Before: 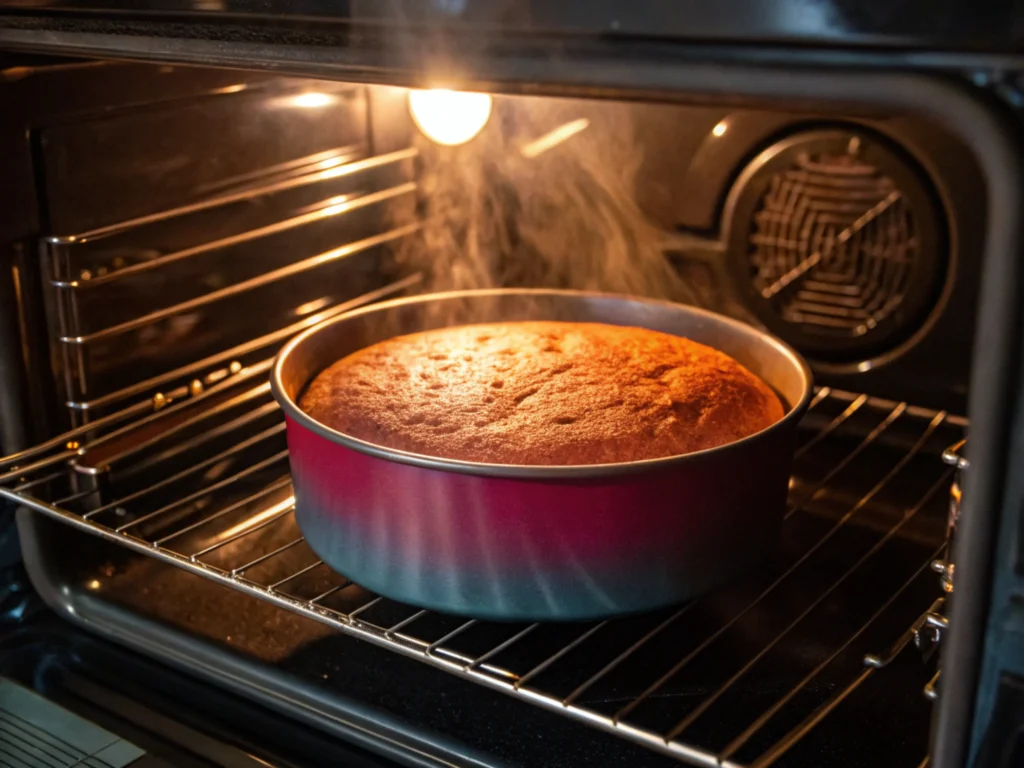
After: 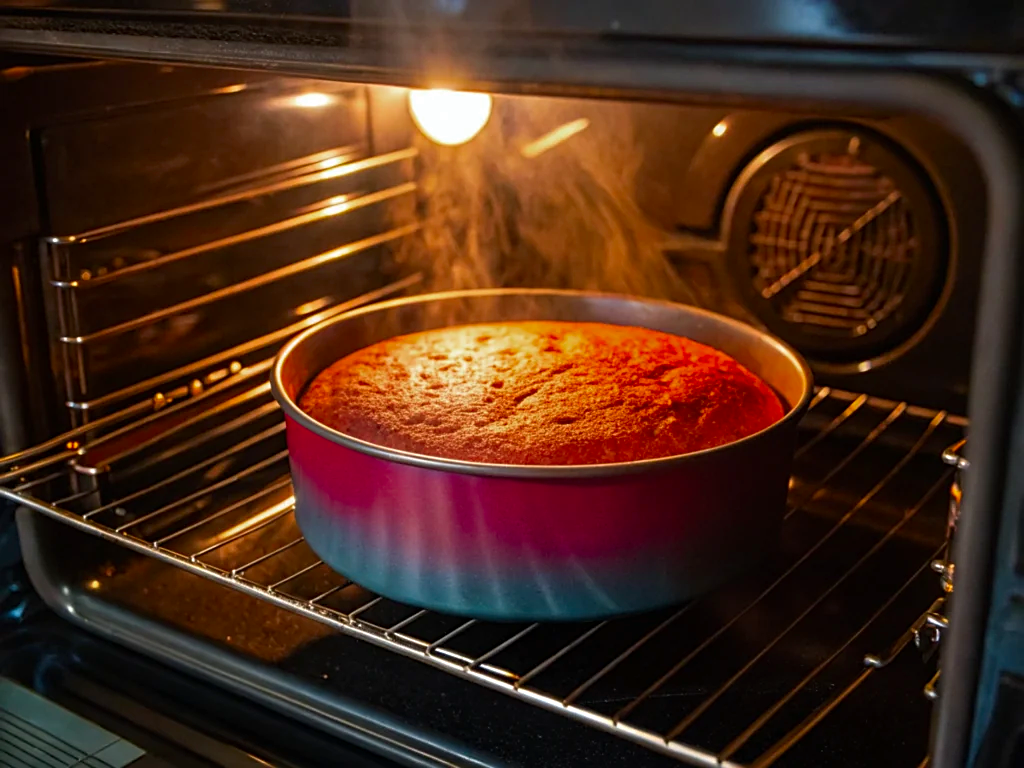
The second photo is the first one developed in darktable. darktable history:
color zones: curves: ch0 [(0, 0.425) (0.143, 0.422) (0.286, 0.42) (0.429, 0.419) (0.571, 0.419) (0.714, 0.42) (0.857, 0.422) (1, 0.425)]; ch1 [(0, 0.666) (0.143, 0.669) (0.286, 0.671) (0.429, 0.67) (0.571, 0.67) (0.714, 0.67) (0.857, 0.67) (1, 0.666)]
sharpen: on, module defaults
